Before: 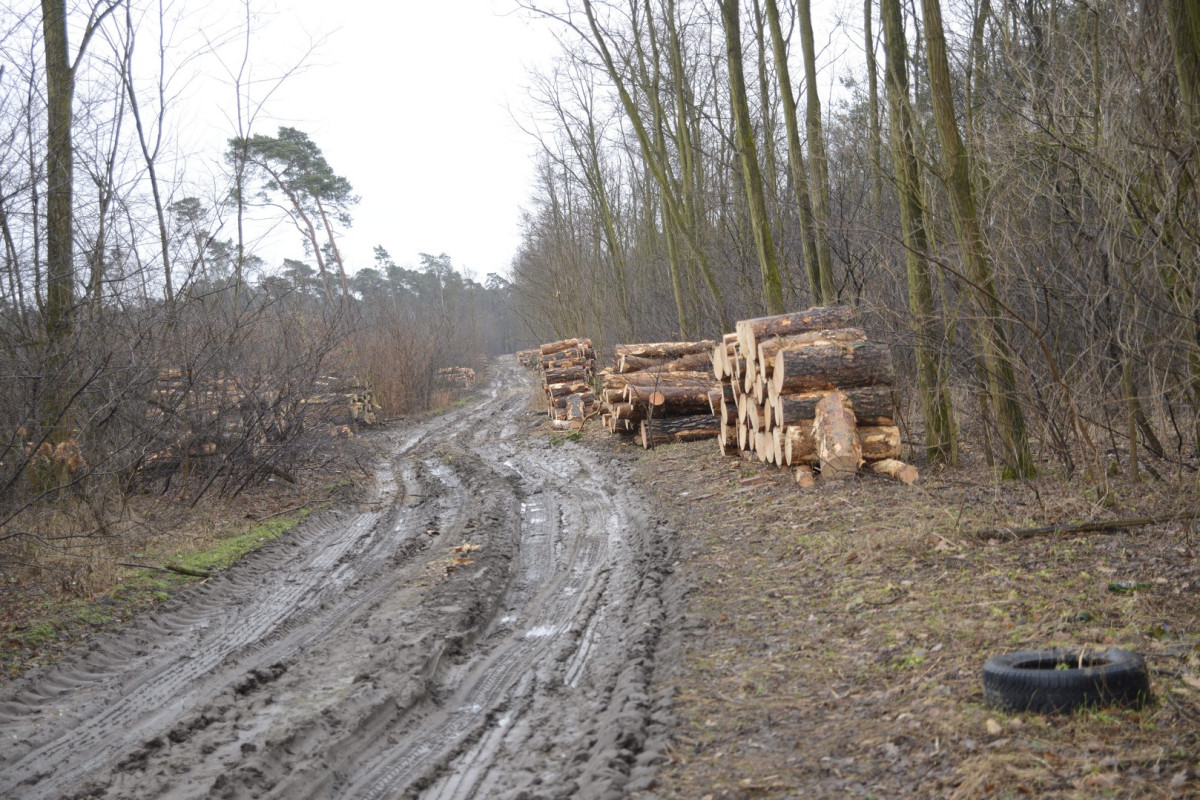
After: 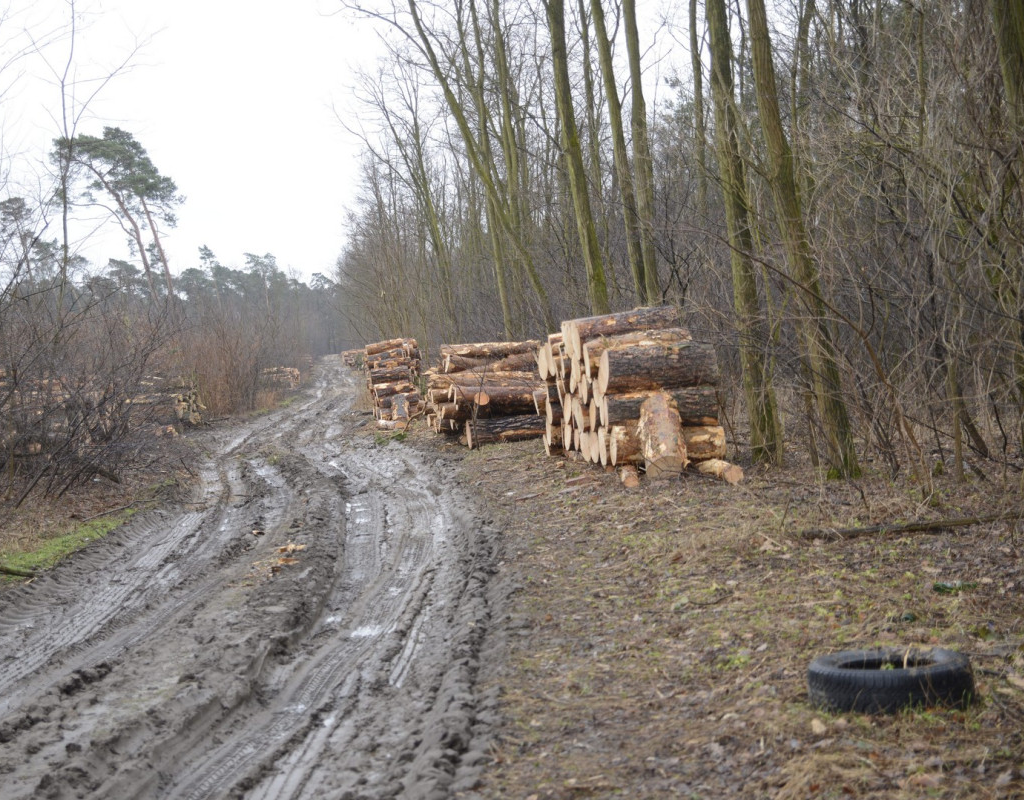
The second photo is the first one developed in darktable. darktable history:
crop and rotate: left 14.584%
white balance: emerald 1
base curve: preserve colors none
